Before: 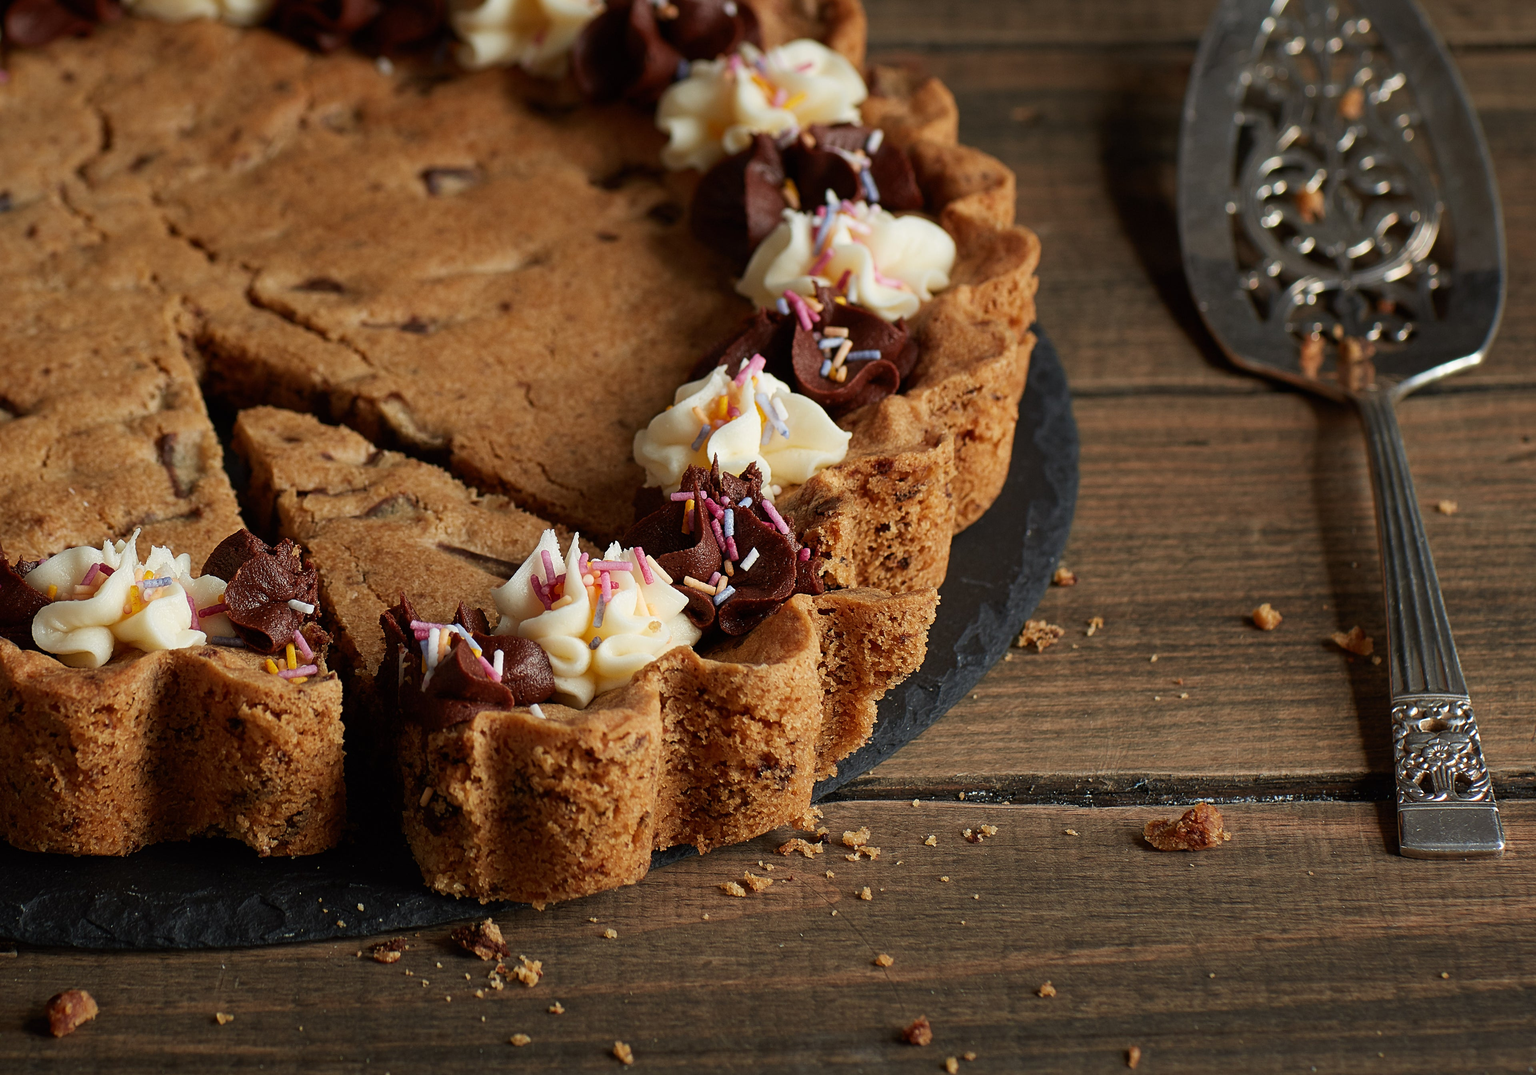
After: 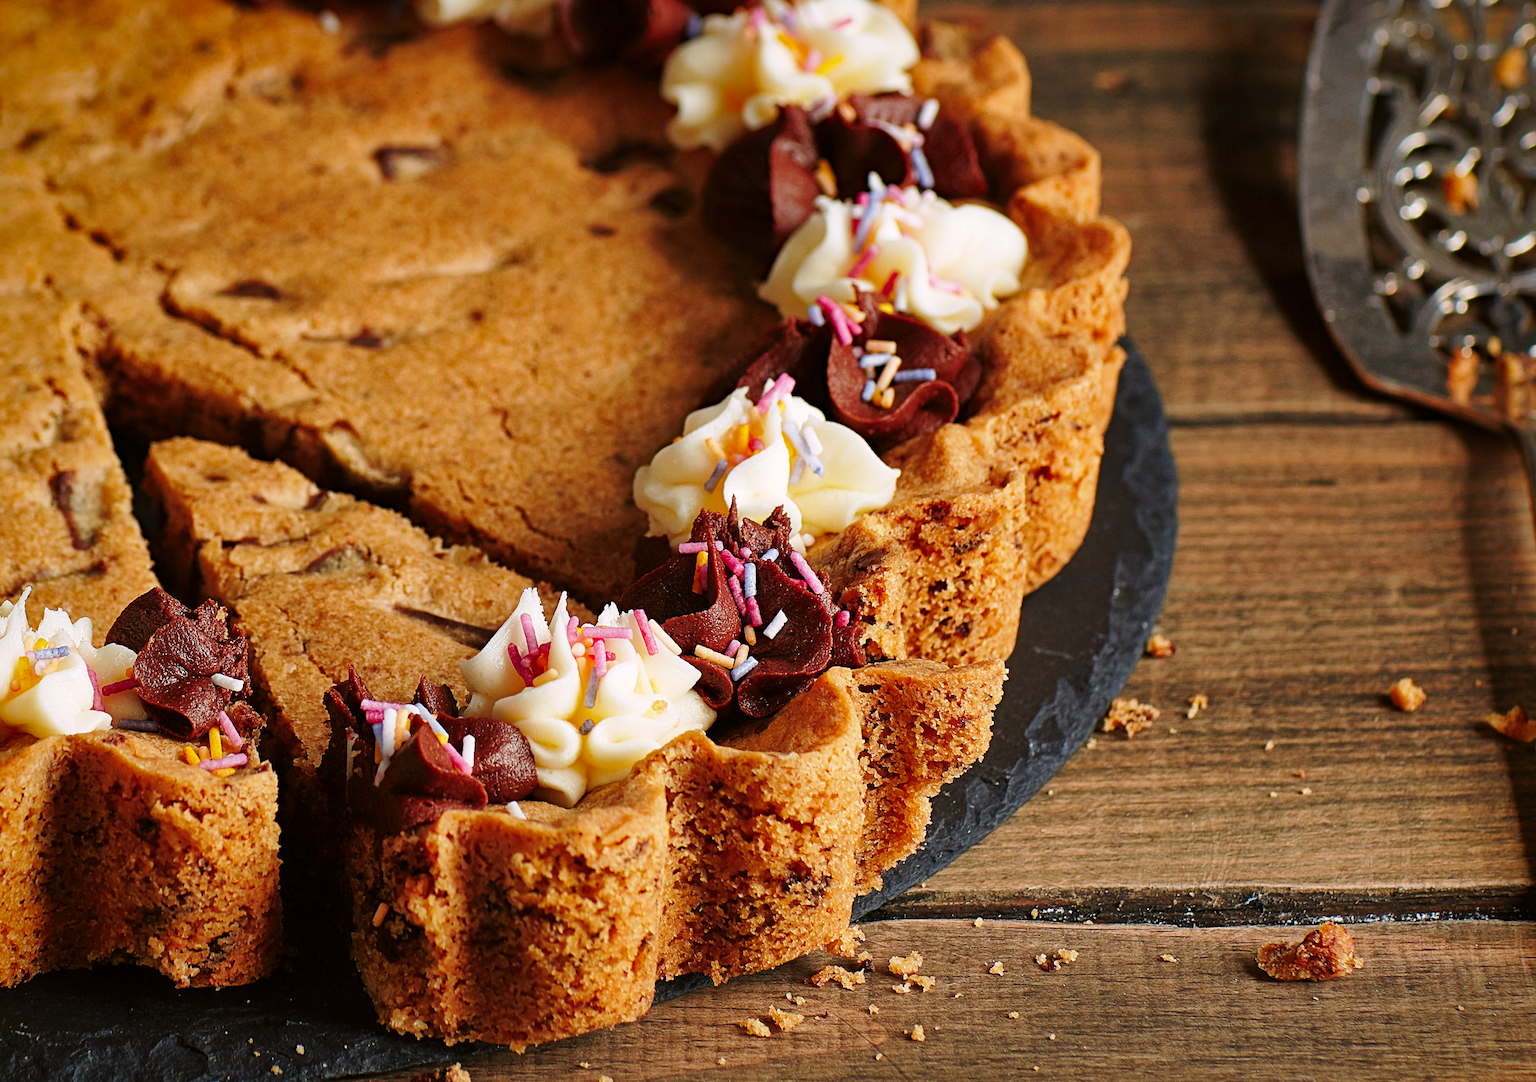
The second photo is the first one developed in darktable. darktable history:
base curve: curves: ch0 [(0, 0) (0.028, 0.03) (0.121, 0.232) (0.46, 0.748) (0.859, 0.968) (1, 1)], preserve colors none
exposure: compensate highlight preservation false
crop and rotate: left 7.519%, top 4.533%, right 10.628%, bottom 13.046%
color correction: highlights a* 3.07, highlights b* -1.59, shadows a* -0.085, shadows b* 2.11, saturation 0.977
haze removal: compatibility mode true, adaptive false
shadows and highlights: on, module defaults
vignetting: brightness -0.237, saturation 0.138, center (-0.035, 0.144), dithering 16-bit output
